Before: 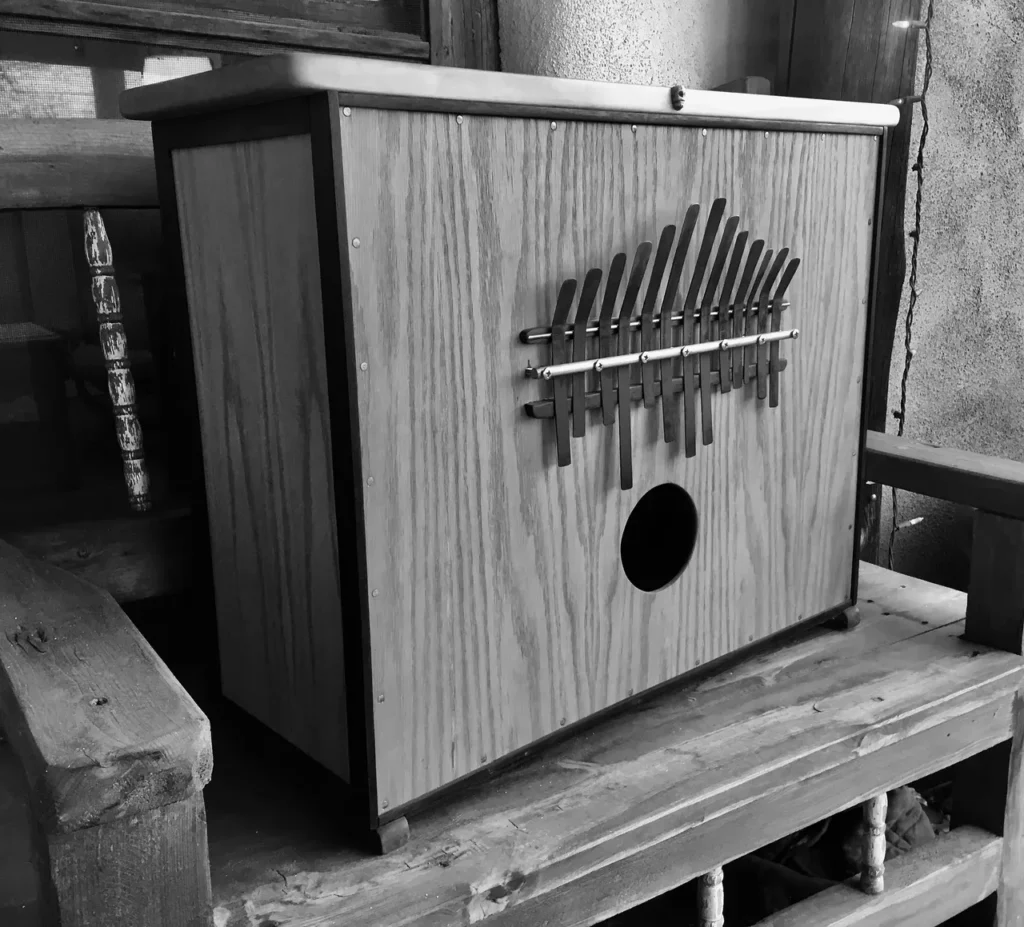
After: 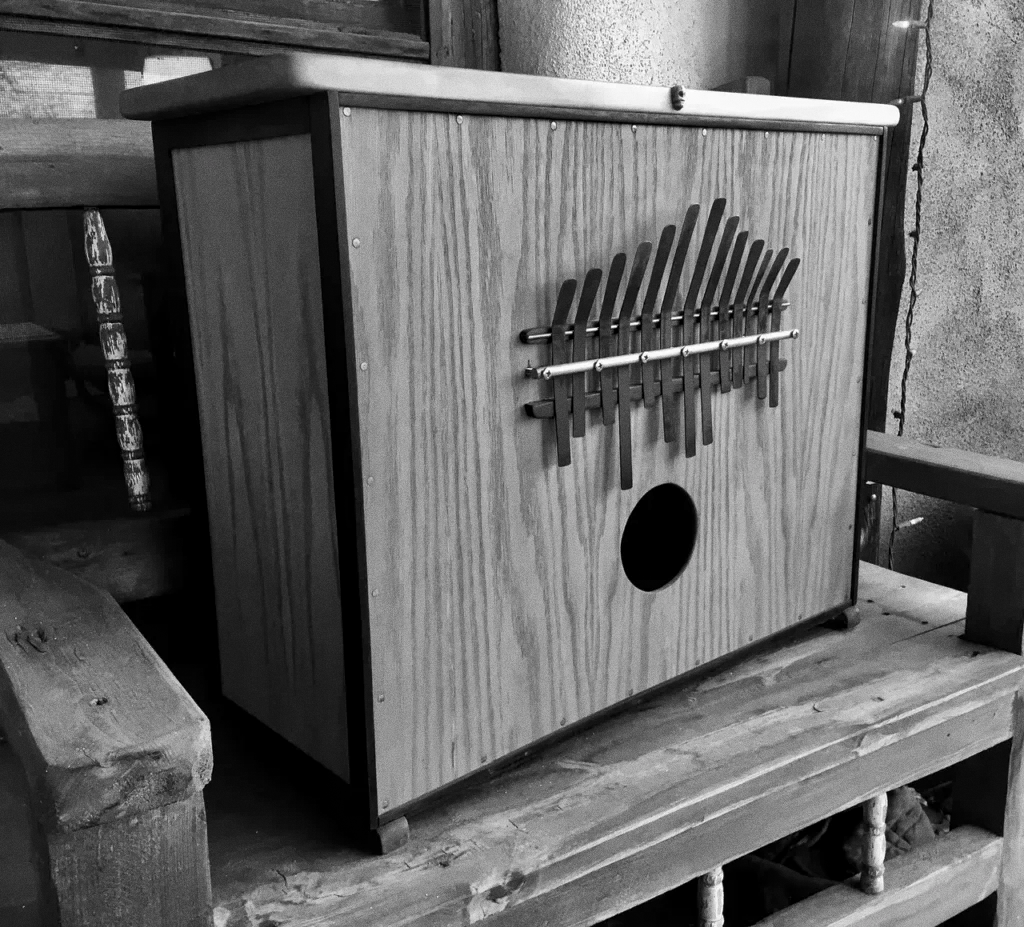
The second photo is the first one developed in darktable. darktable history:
local contrast: highlights 100%, shadows 100%, detail 120%, midtone range 0.2
grain: coarseness 0.09 ISO
